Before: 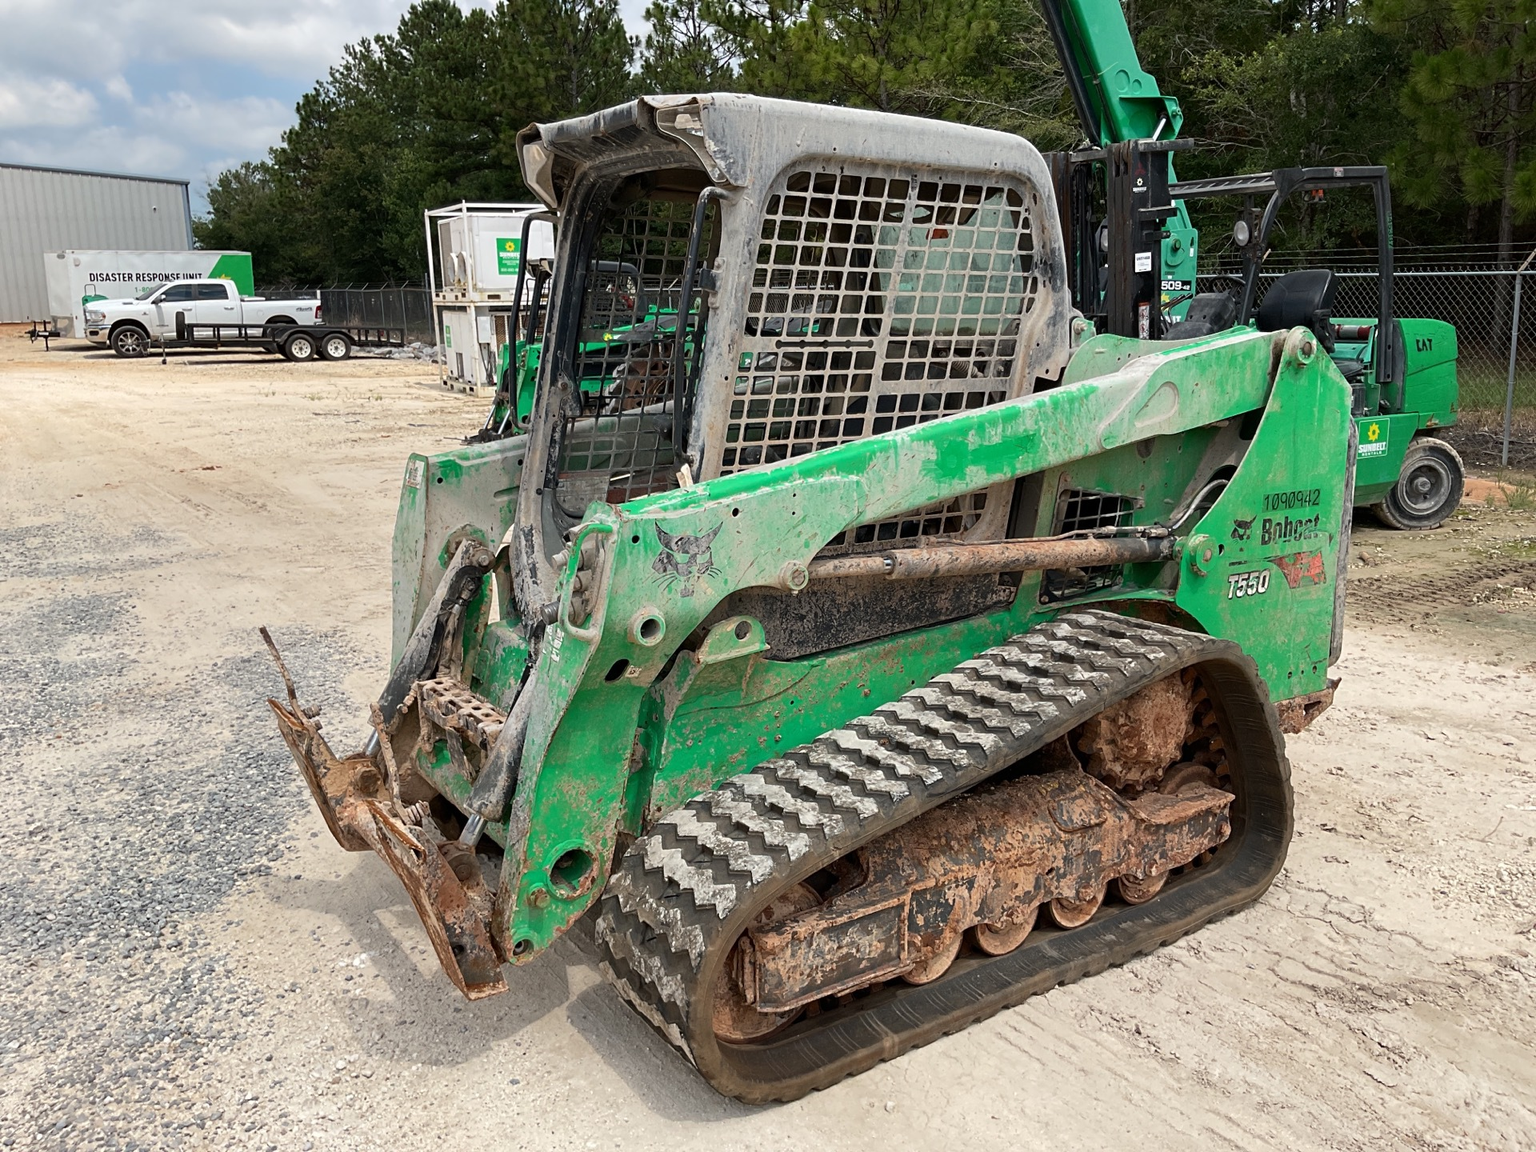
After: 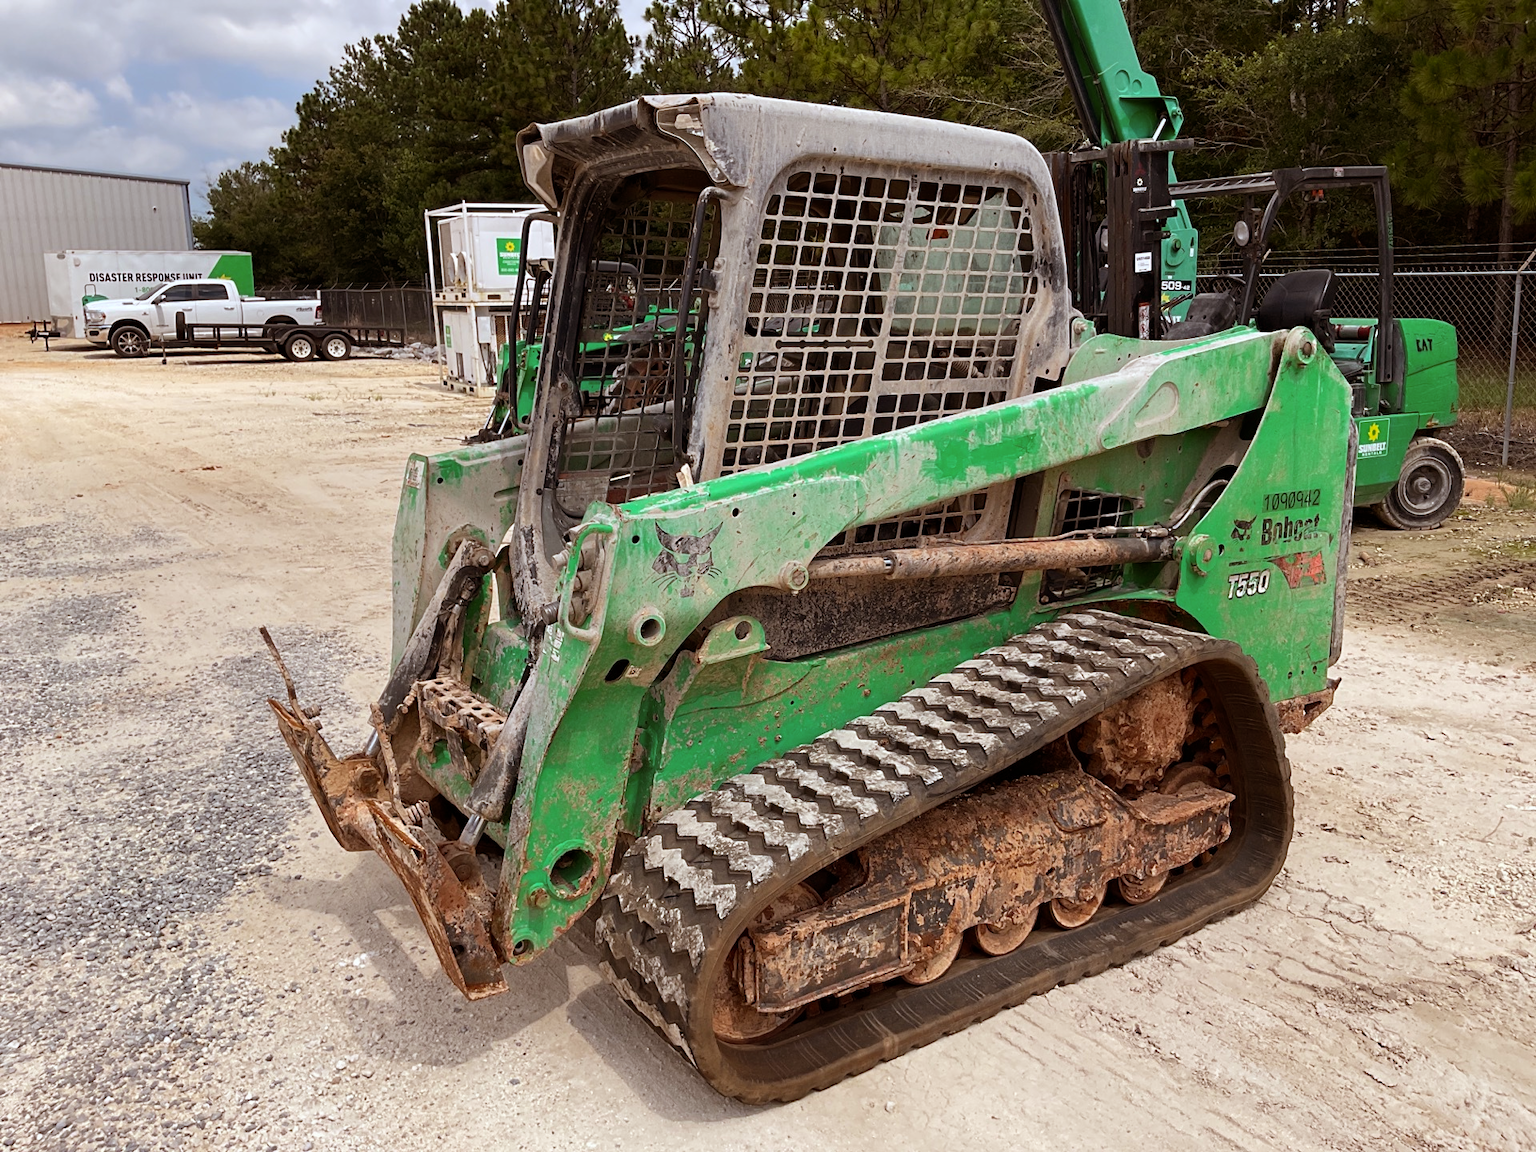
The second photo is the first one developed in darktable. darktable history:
rgb levels: mode RGB, independent channels, levels [[0, 0.5, 1], [0, 0.521, 1], [0, 0.536, 1]]
white balance: red 0.98, blue 1.034
